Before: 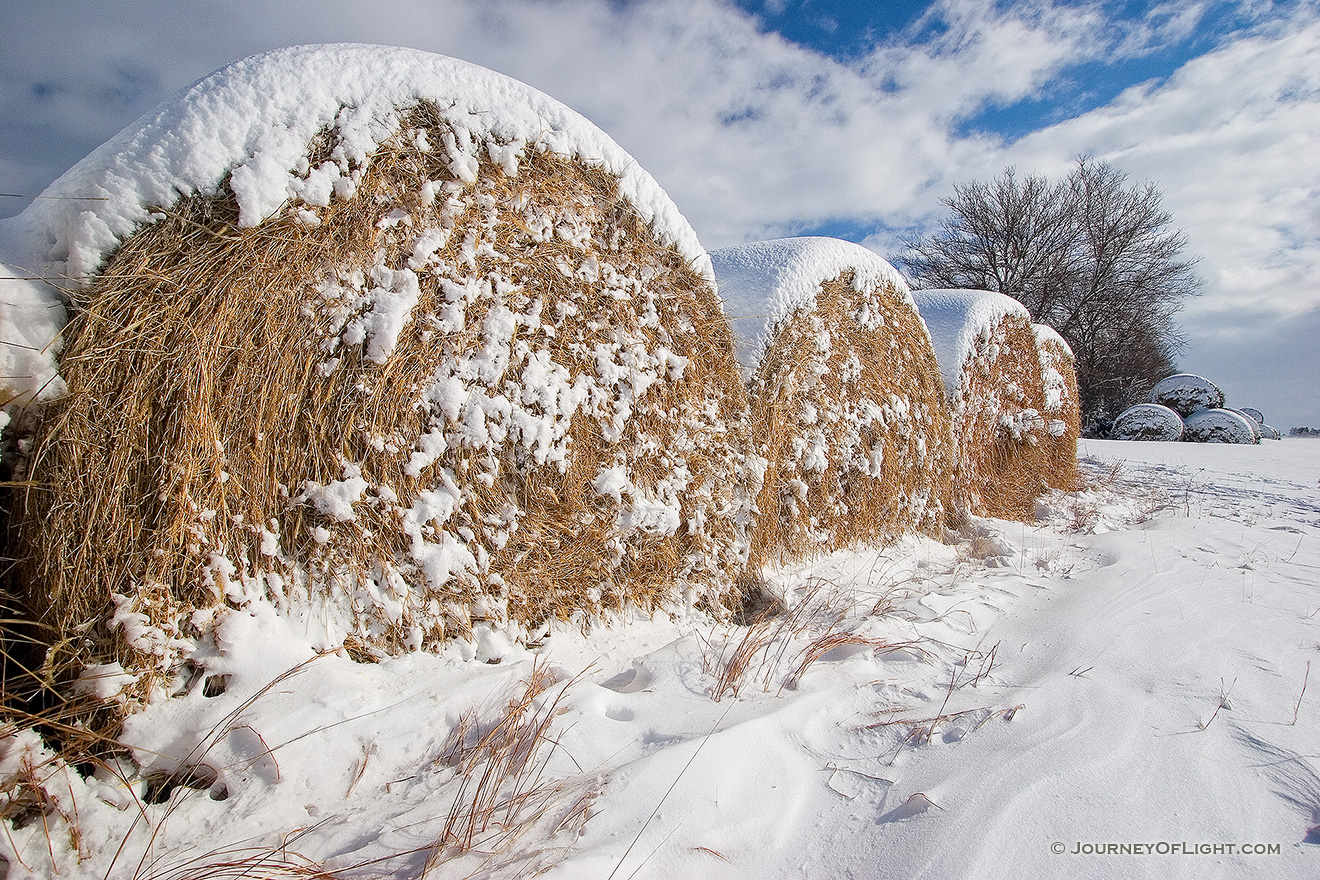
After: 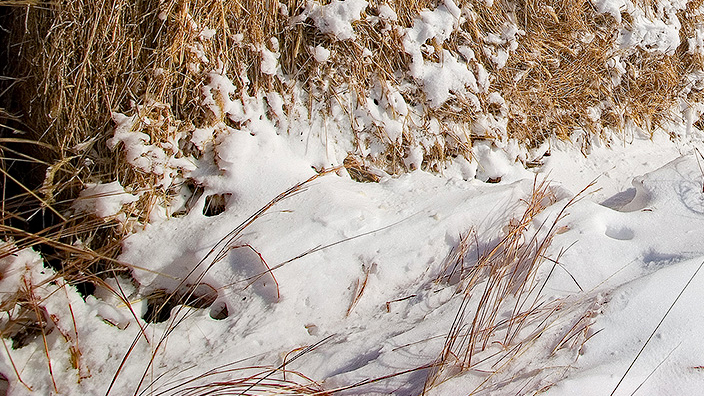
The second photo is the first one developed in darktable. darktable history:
crop and rotate: top 54.778%, right 46.61%, bottom 0.159%
haze removal: strength 0.42, compatibility mode true, adaptive false
